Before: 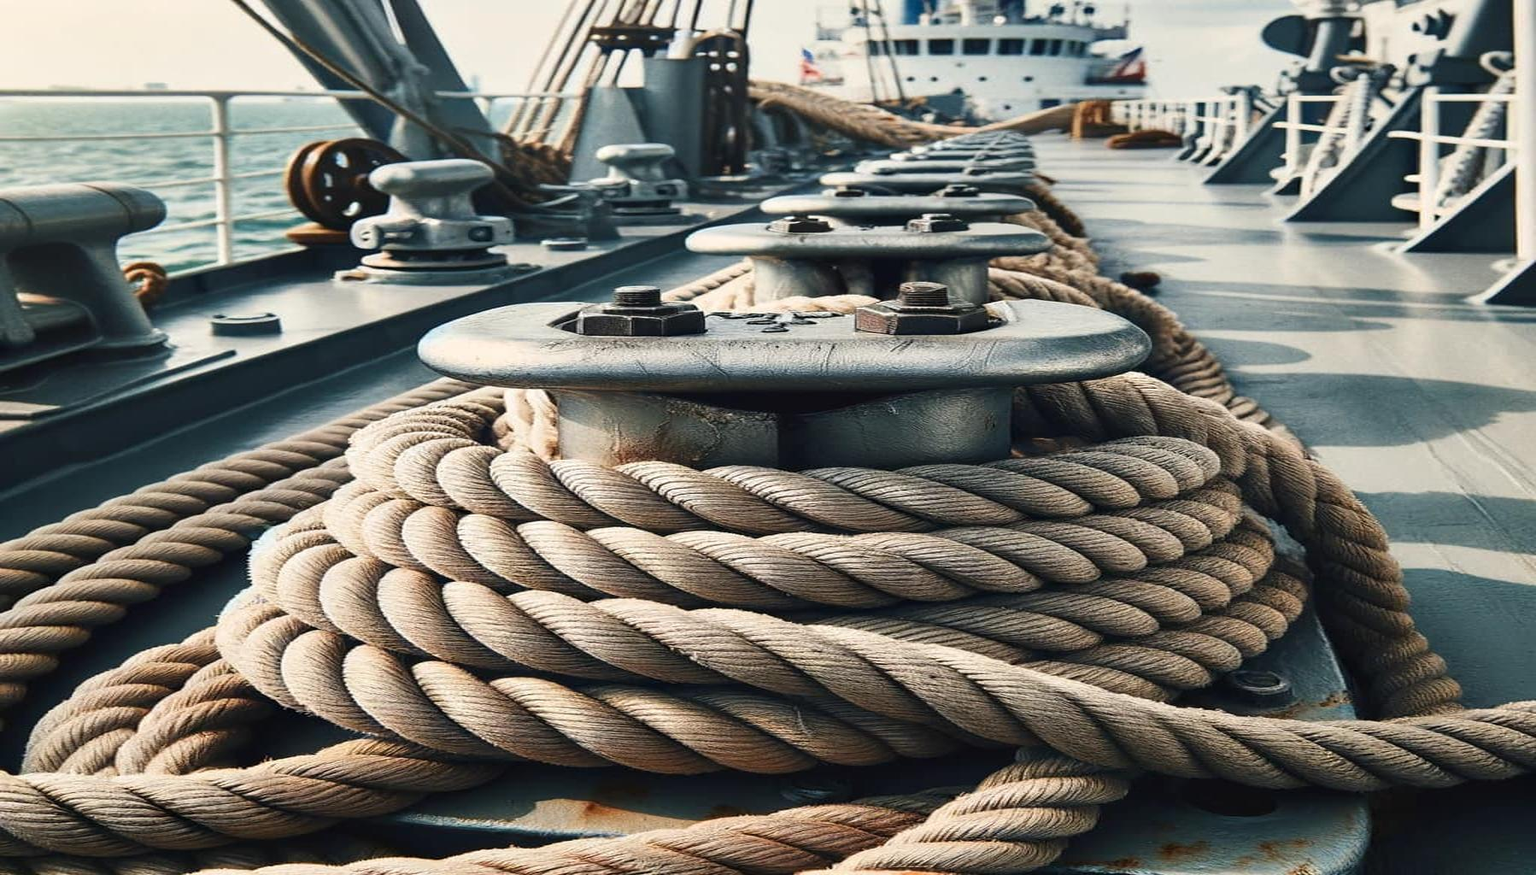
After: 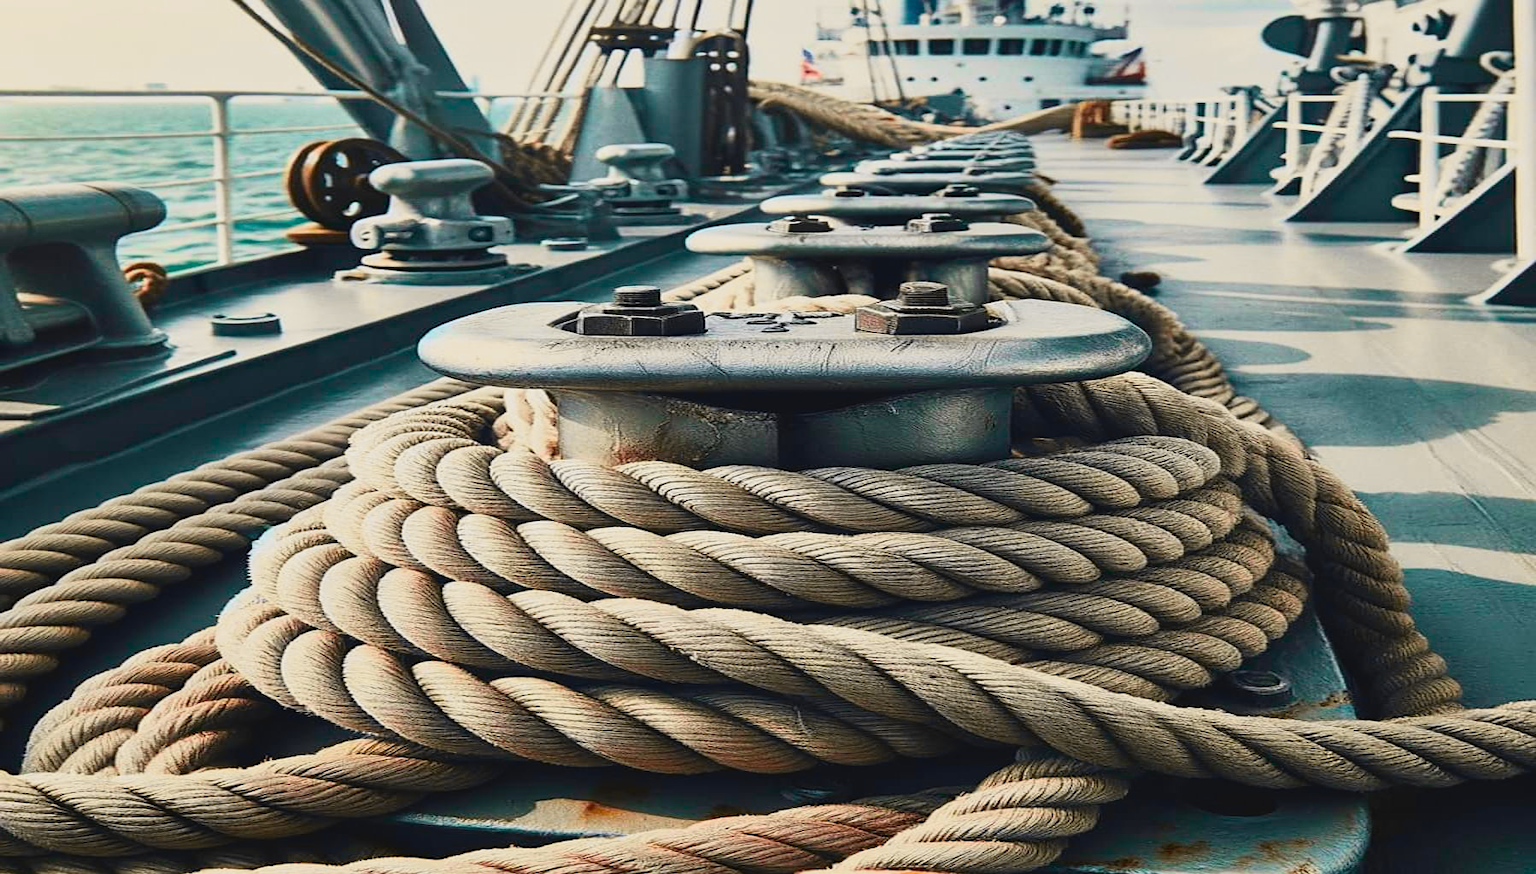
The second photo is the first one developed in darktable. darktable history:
tone curve: curves: ch0 [(0, 0.036) (0.053, 0.068) (0.211, 0.217) (0.519, 0.513) (0.847, 0.82) (0.991, 0.914)]; ch1 [(0, 0) (0.276, 0.206) (0.412, 0.353) (0.482, 0.475) (0.495, 0.5) (0.509, 0.502) (0.563, 0.57) (0.667, 0.672) (0.788, 0.809) (1, 1)]; ch2 [(0, 0) (0.438, 0.456) (0.473, 0.47) (0.503, 0.503) (0.523, 0.528) (0.562, 0.571) (0.612, 0.61) (0.679, 0.72) (1, 1)], color space Lab, independent channels, preserve colors none
contrast brightness saturation: contrast 0.101, brightness 0.028, saturation 0.092
sharpen: amount 0.213
